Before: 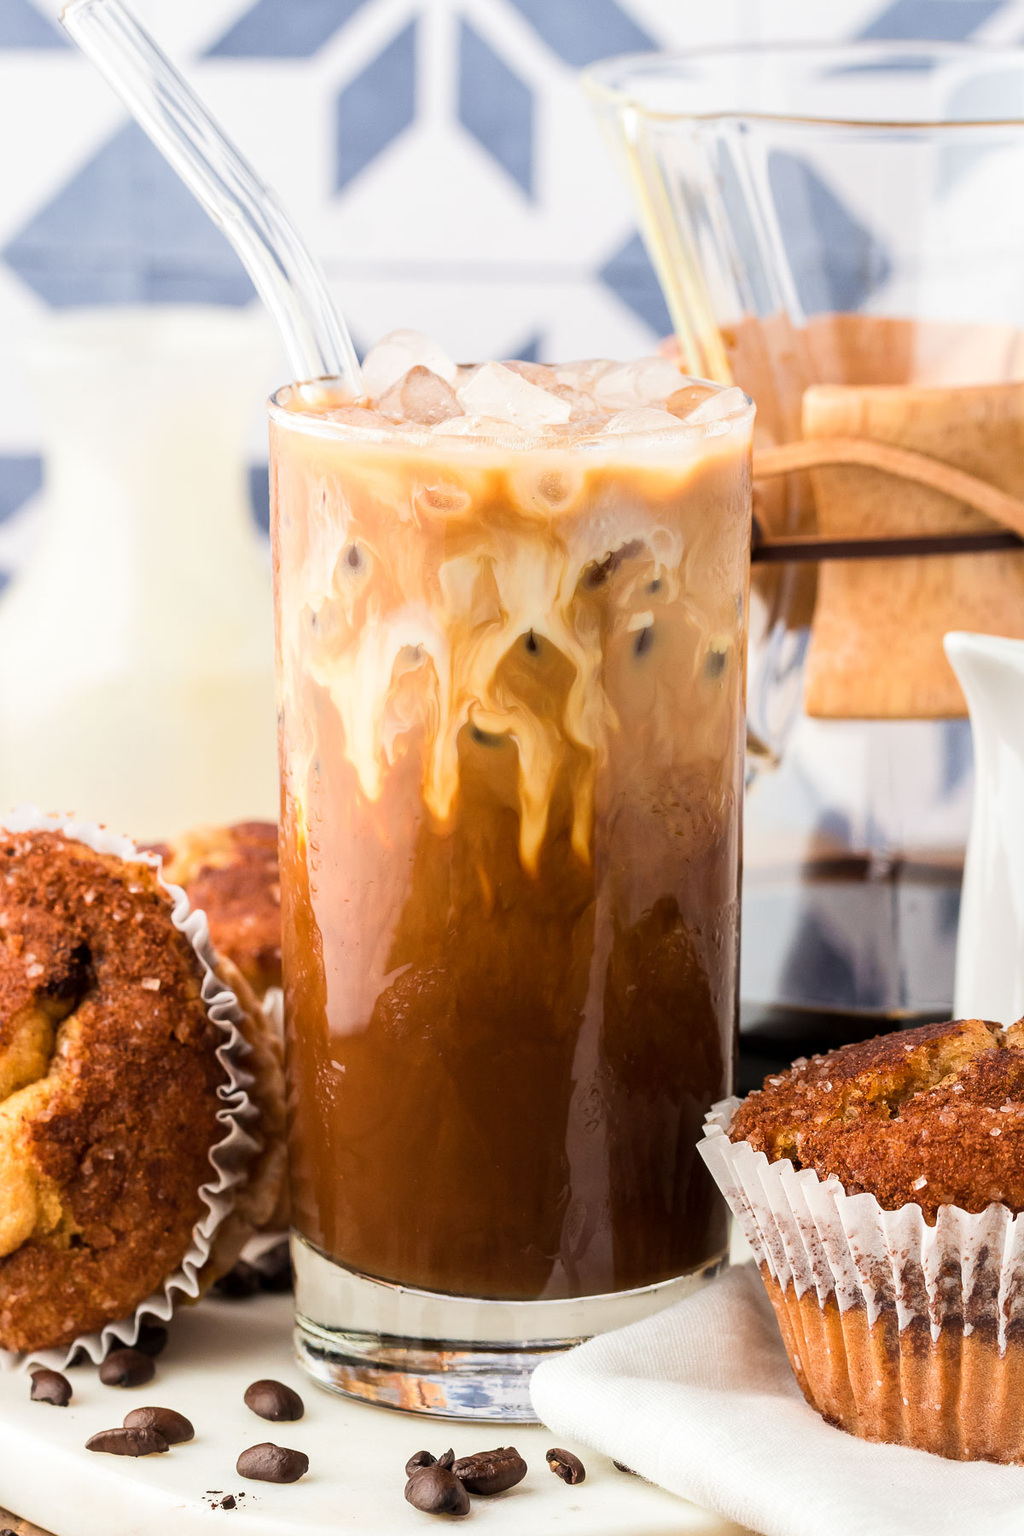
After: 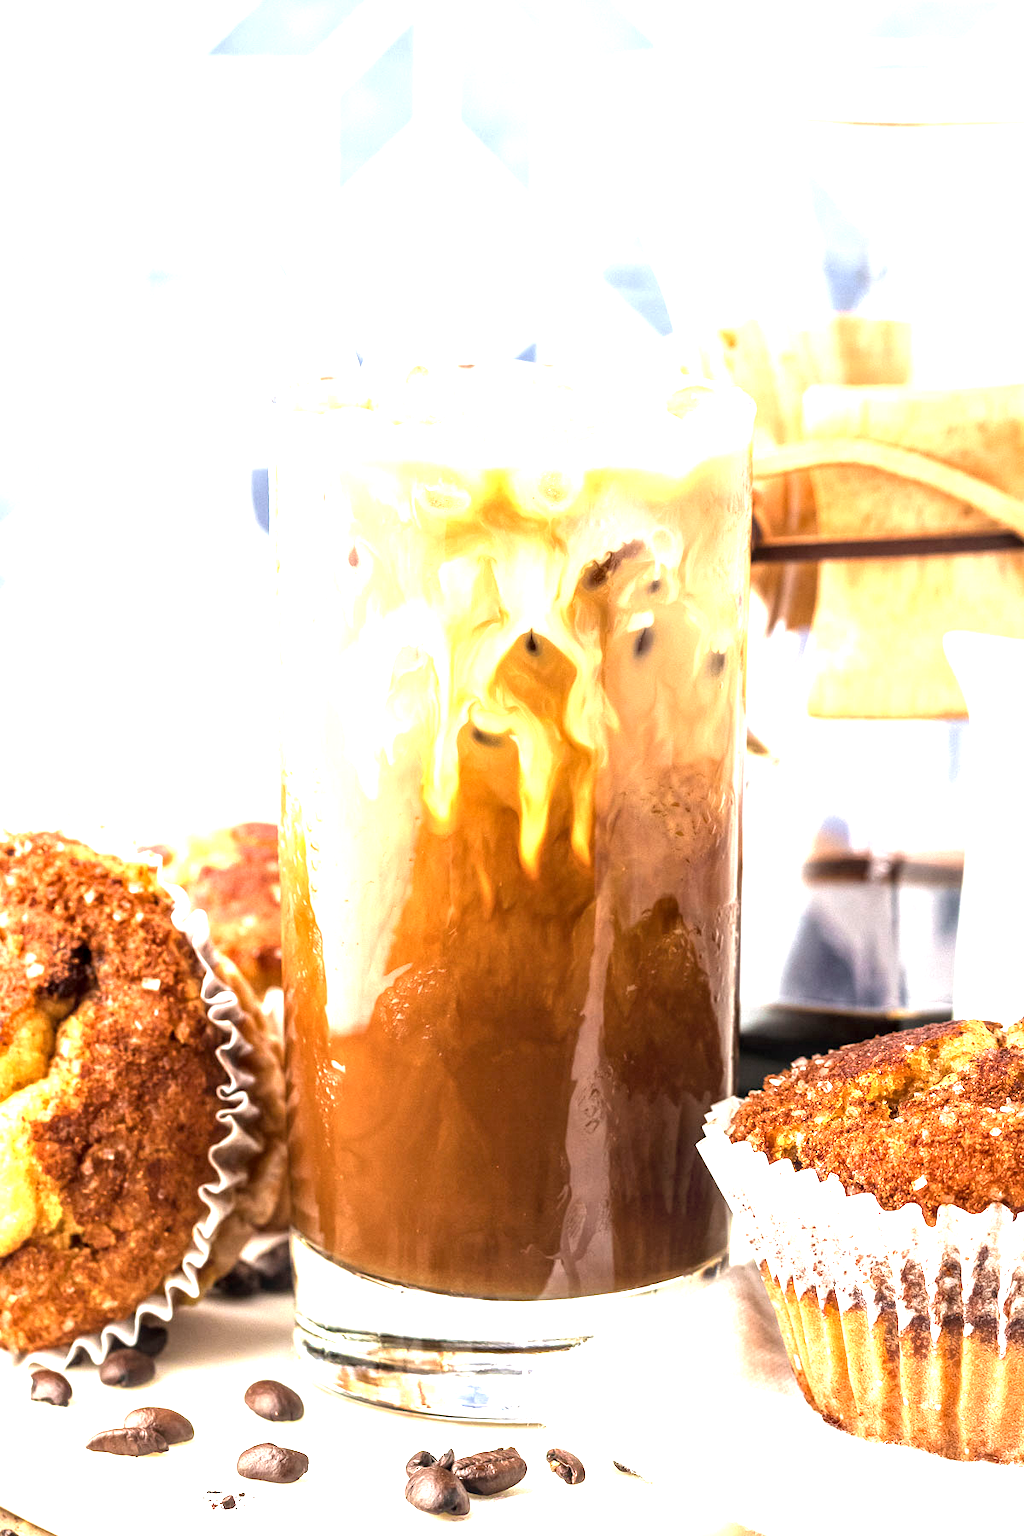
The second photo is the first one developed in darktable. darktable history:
local contrast: detail 142%
exposure: black level correction 0, exposure 1.474 EV, compensate exposure bias true, compensate highlight preservation false
